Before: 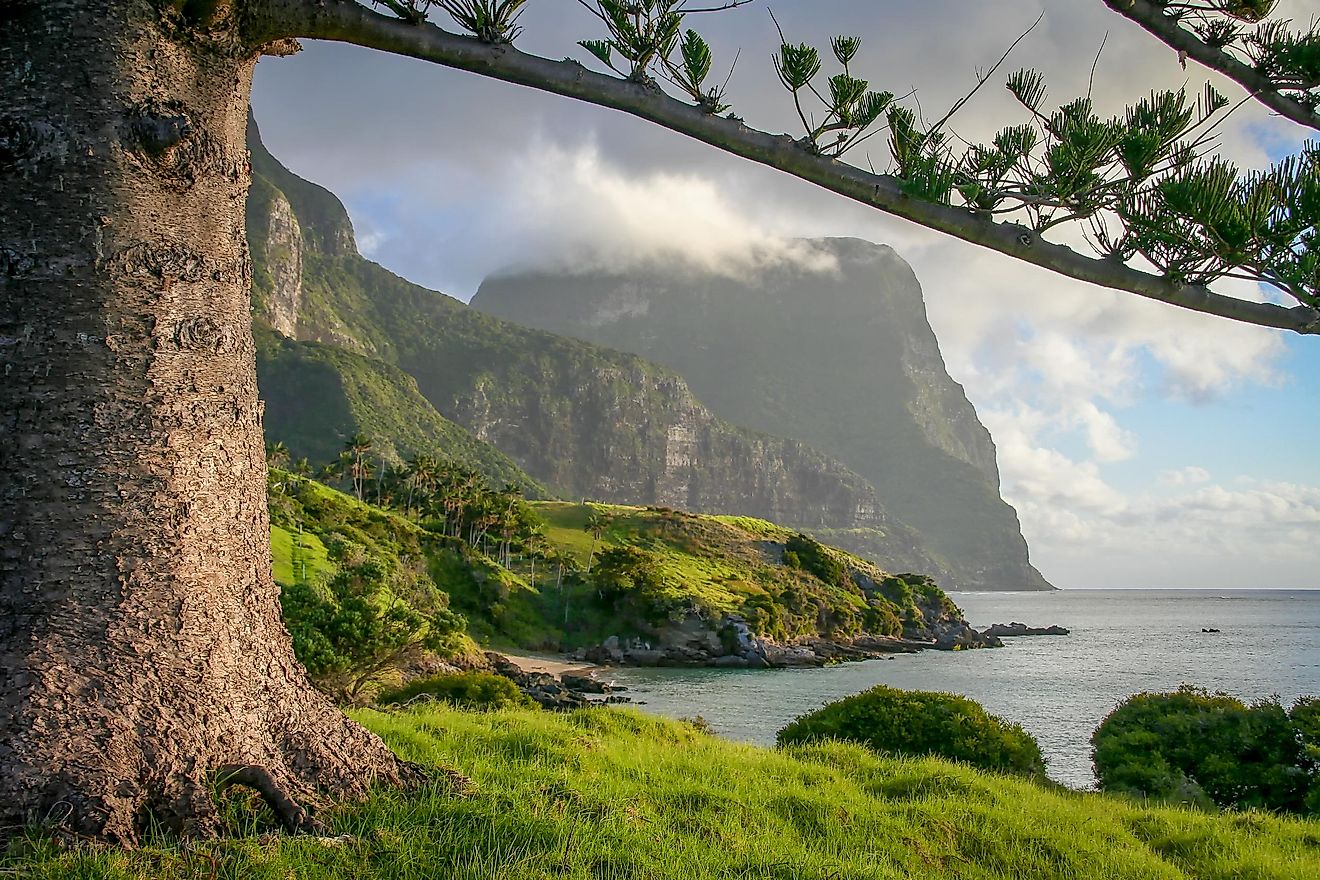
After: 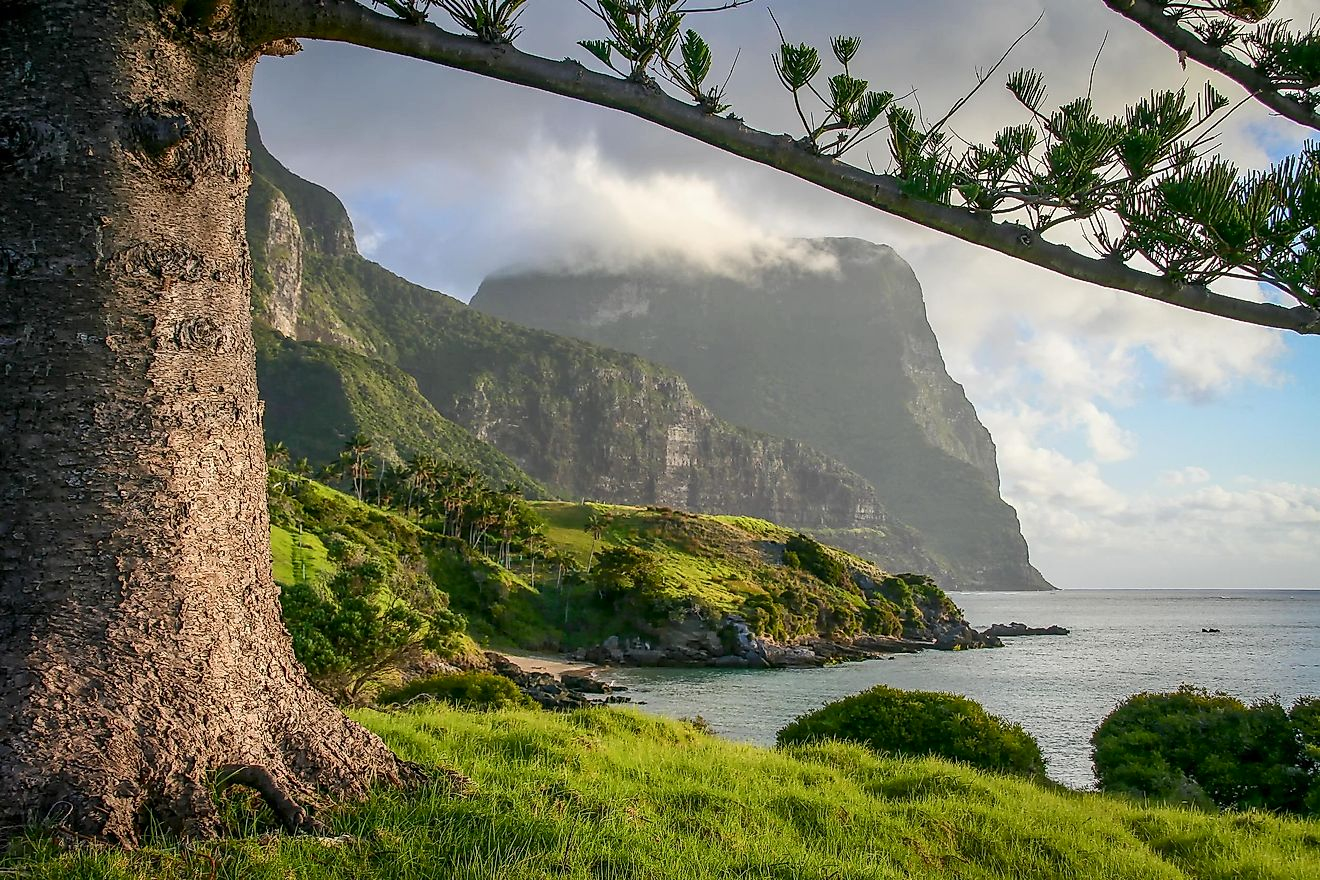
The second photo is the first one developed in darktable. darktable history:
tone curve: curves: ch0 [(0, 0) (0.339, 0.306) (0.687, 0.706) (1, 1)], color space Lab, independent channels, preserve colors none
